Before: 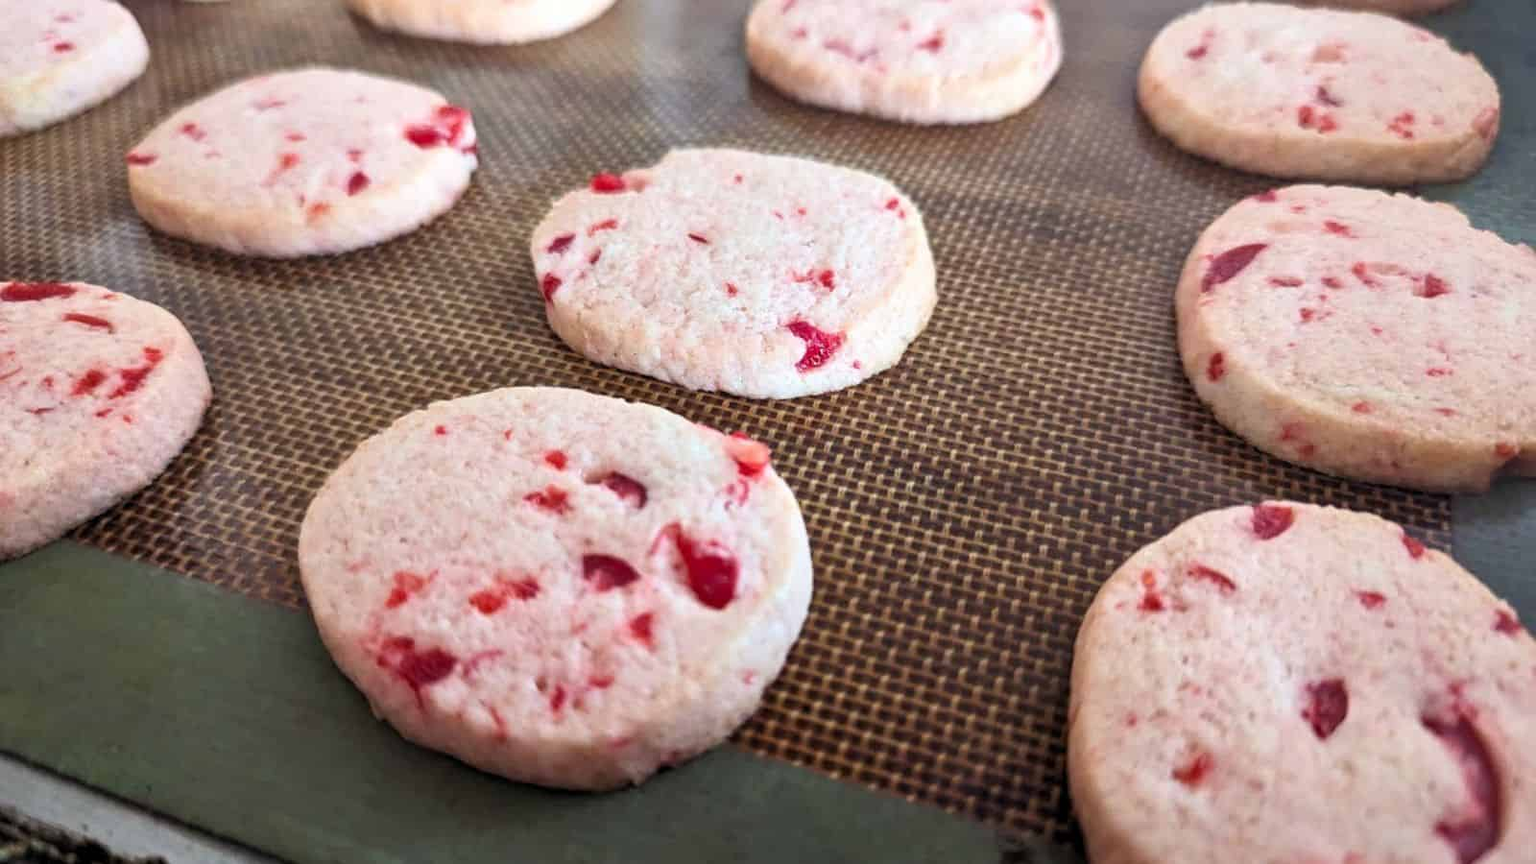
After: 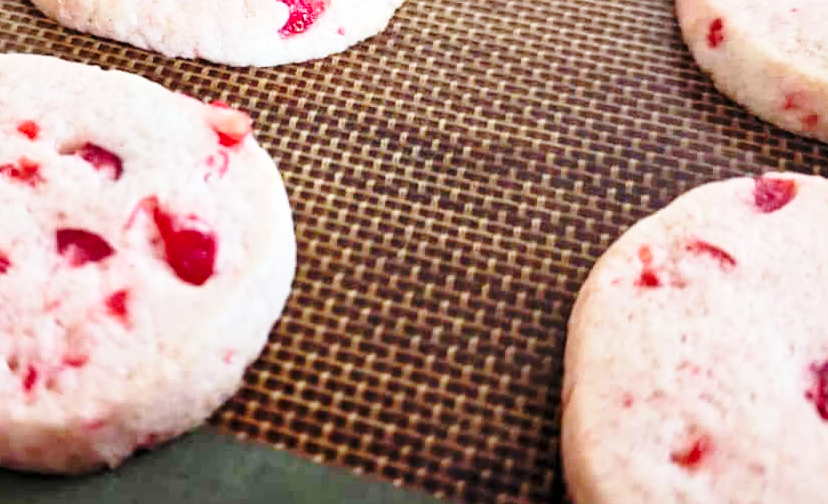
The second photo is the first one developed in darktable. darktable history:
base curve: curves: ch0 [(0, 0) (0.028, 0.03) (0.121, 0.232) (0.46, 0.748) (0.859, 0.968) (1, 1)], preserve colors none
crop: left 34.479%, top 38.822%, right 13.718%, bottom 5.172%
